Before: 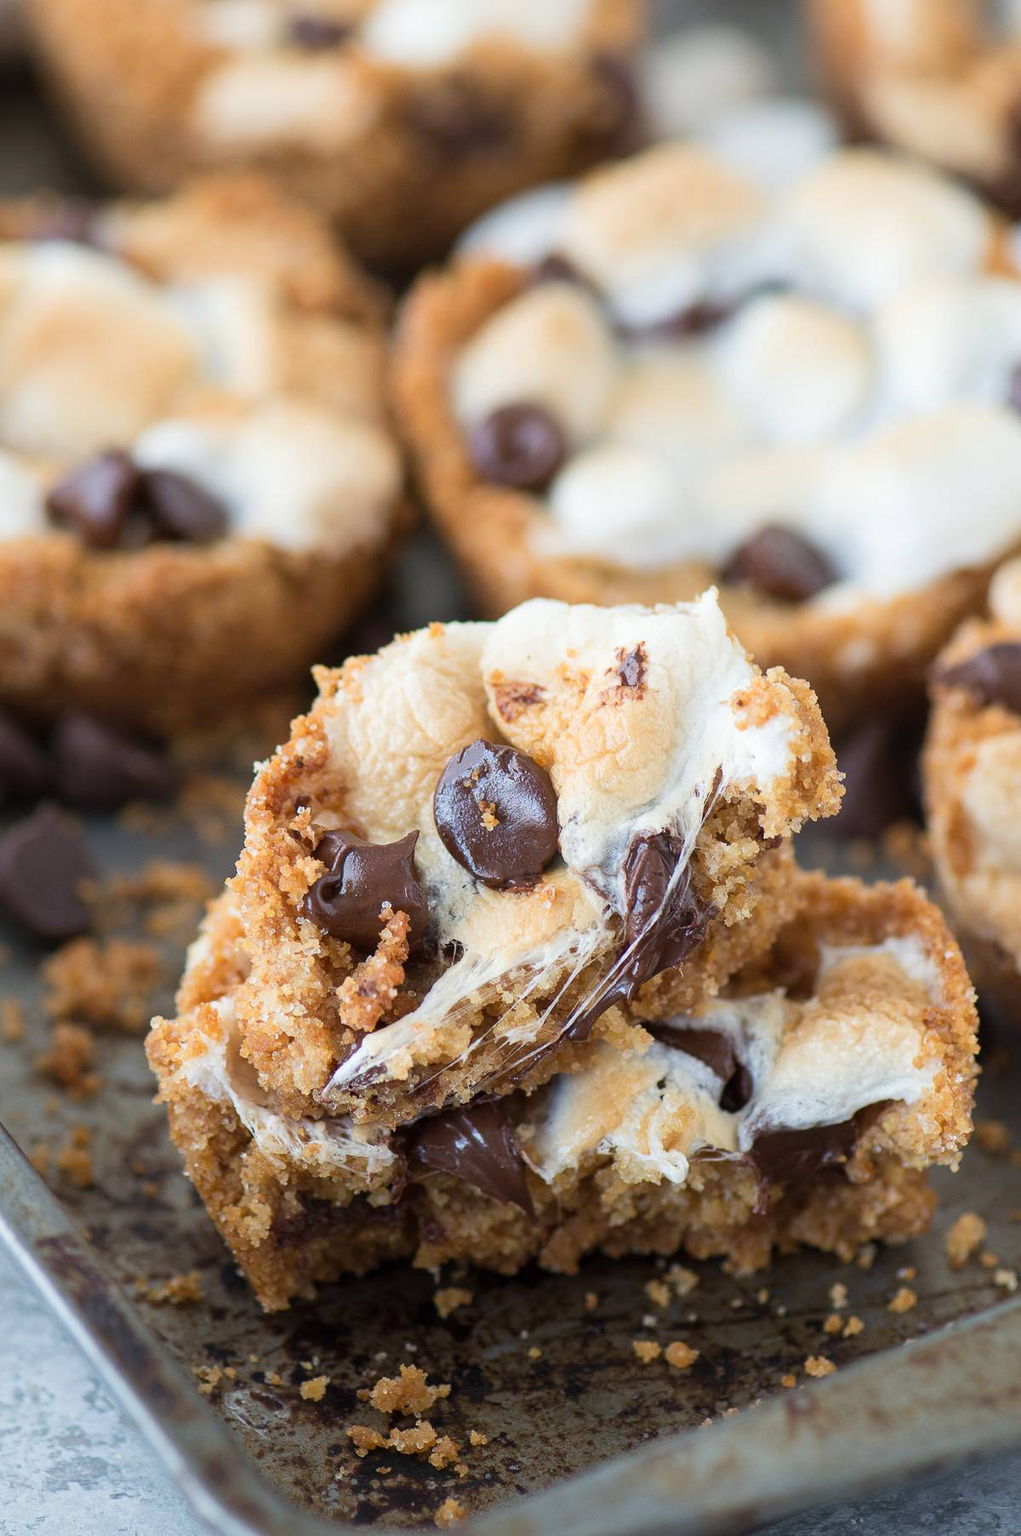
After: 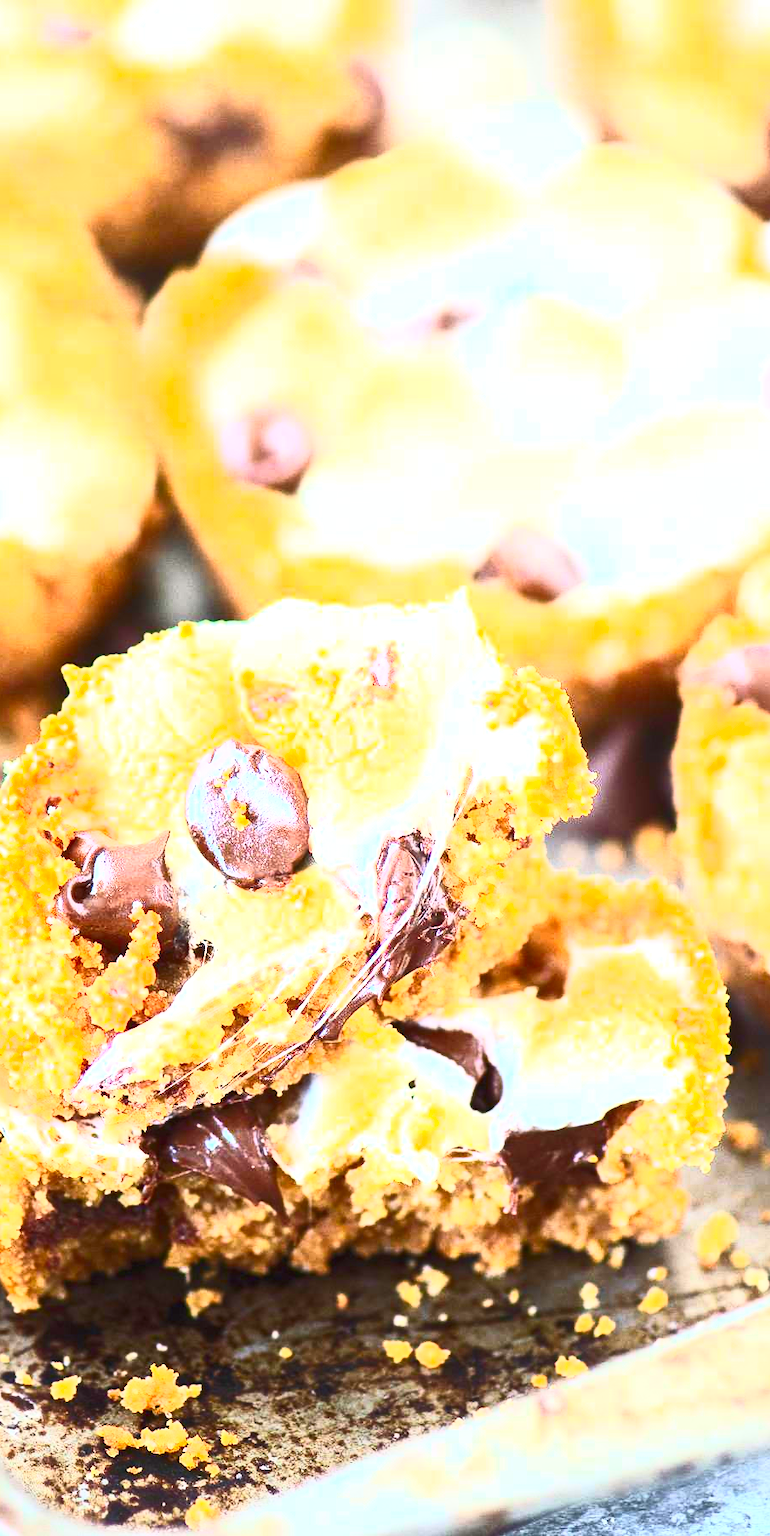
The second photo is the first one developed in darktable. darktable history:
crop and rotate: left 24.479%
exposure: black level correction 0, exposure 1.523 EV, compensate exposure bias true, compensate highlight preservation false
contrast brightness saturation: contrast 0.838, brightness 0.588, saturation 0.61
